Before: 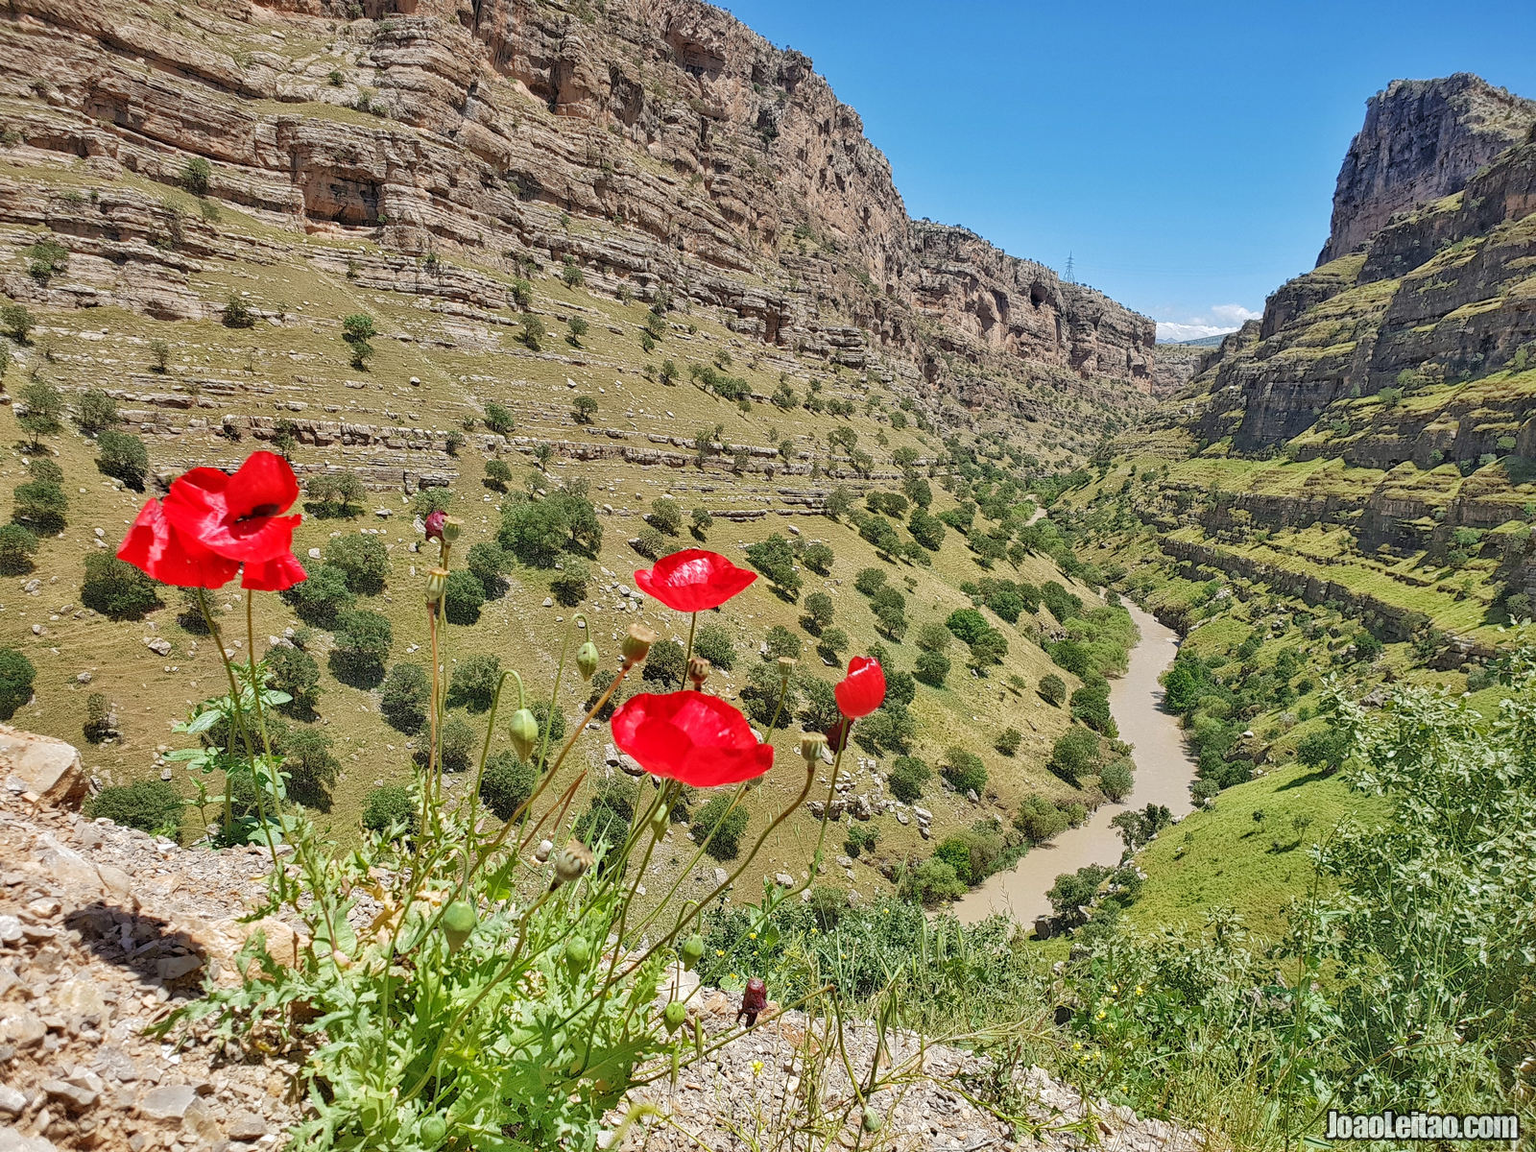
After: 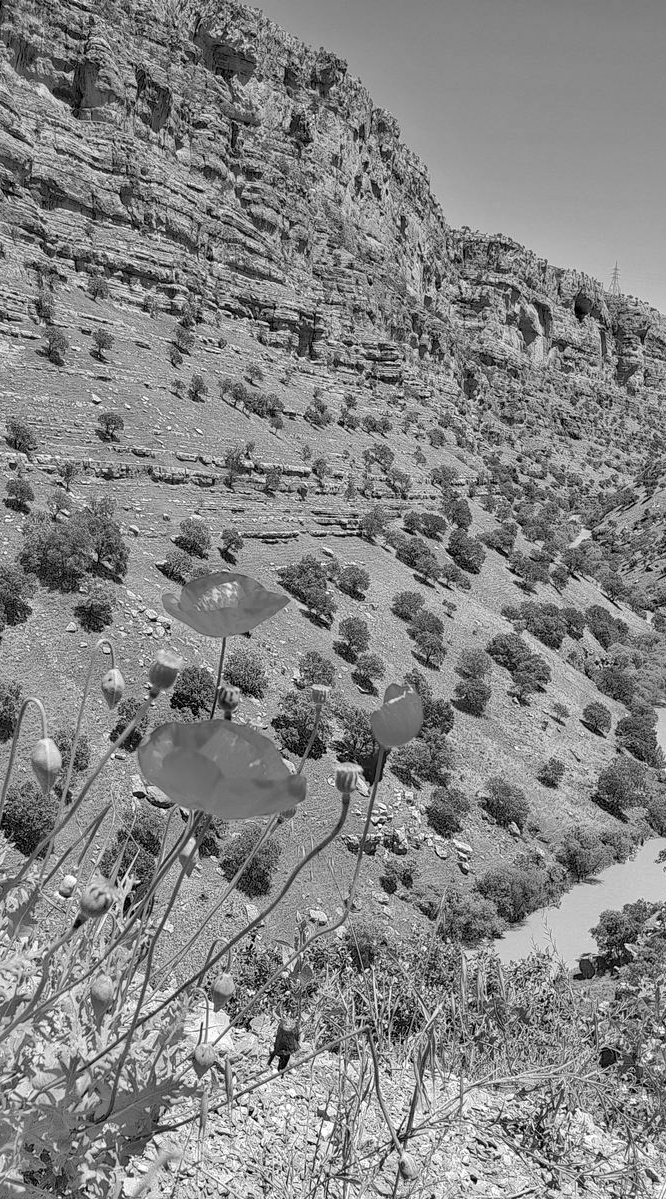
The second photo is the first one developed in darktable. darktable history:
crop: left 31.229%, right 27.105%
monochrome: a 16.06, b 15.48, size 1
local contrast: highlights 100%, shadows 100%, detail 120%, midtone range 0.2
